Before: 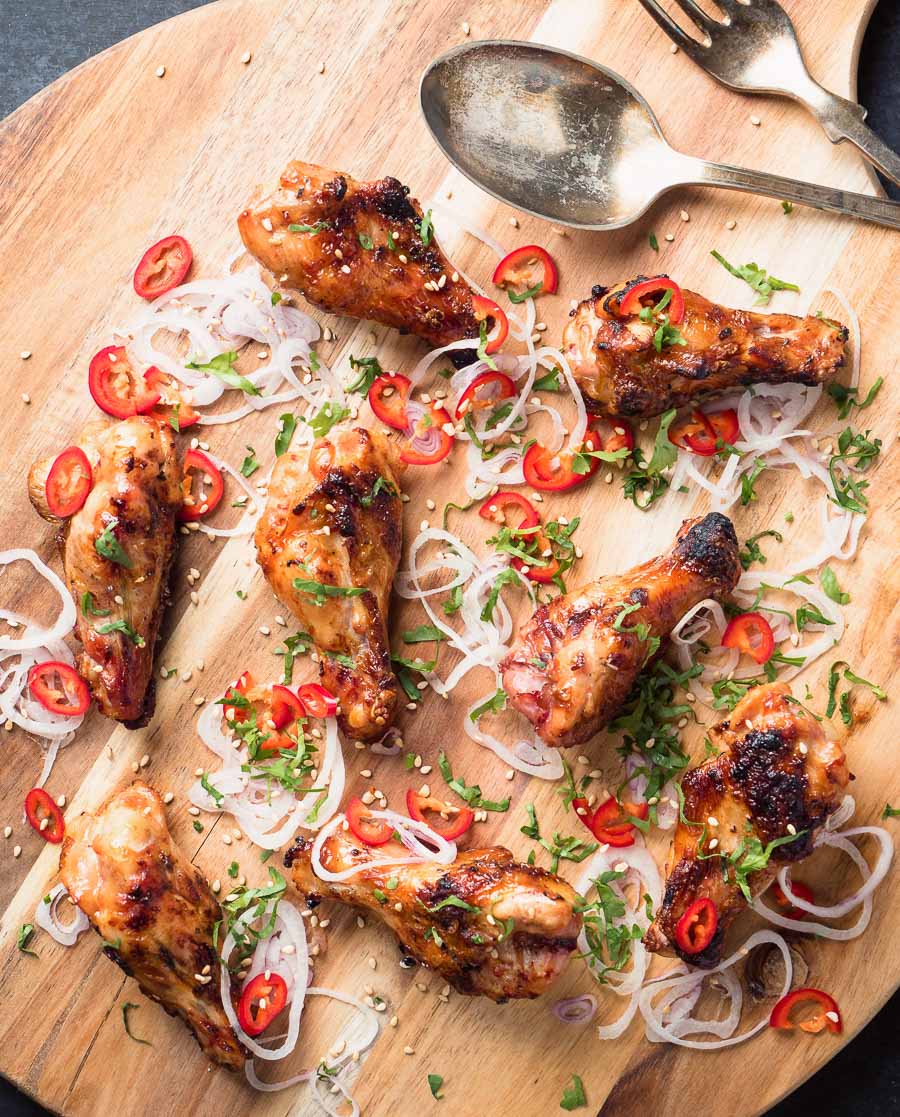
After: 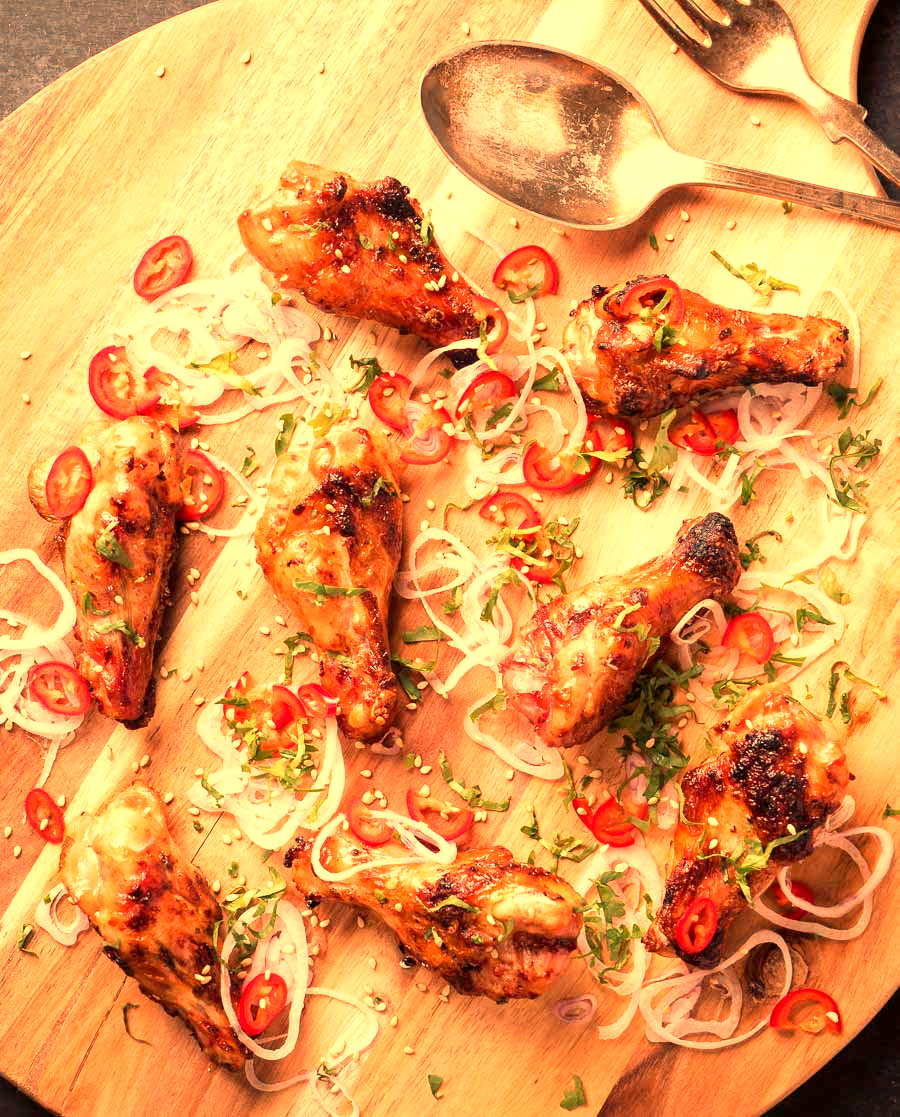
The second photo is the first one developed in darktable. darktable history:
white balance: red 1.467, blue 0.684
exposure: black level correction 0.001, exposure 0.3 EV, compensate highlight preservation false
